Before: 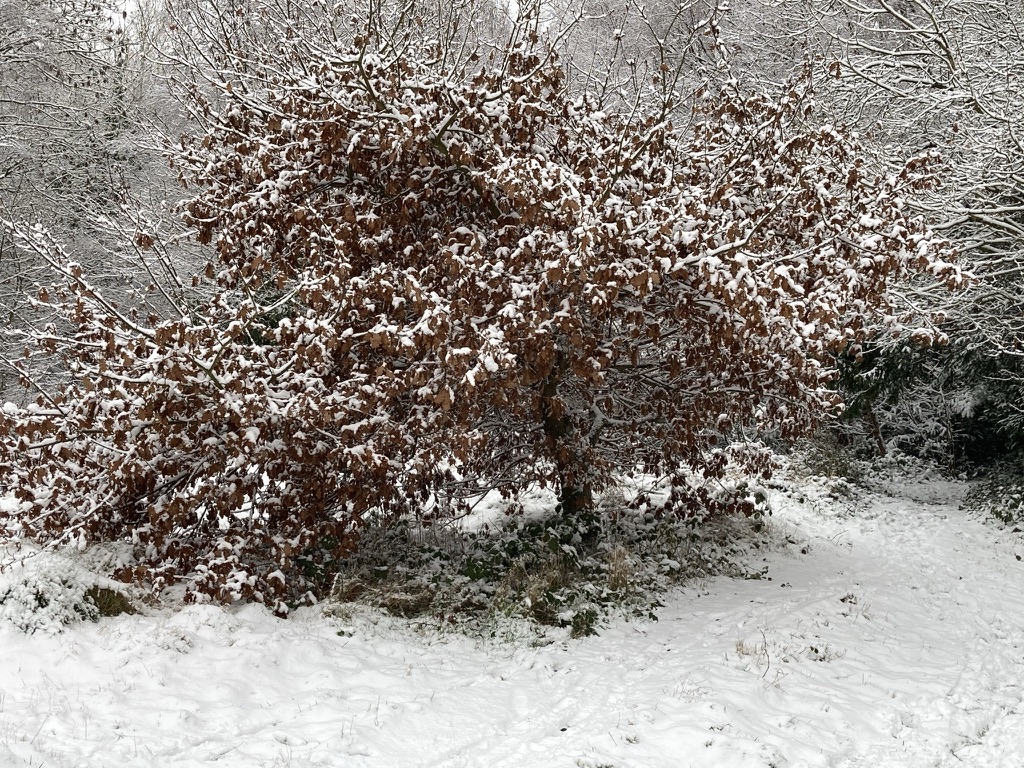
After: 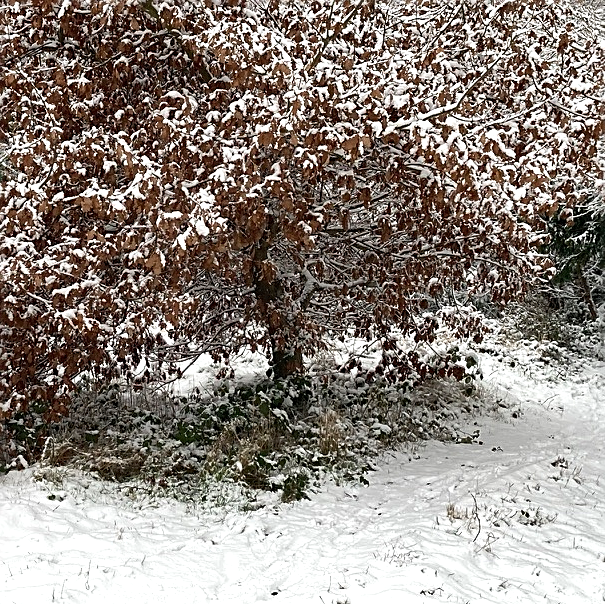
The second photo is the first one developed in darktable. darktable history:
sharpen: on, module defaults
white balance: emerald 1
base curve: curves: ch0 [(0, 0) (0.283, 0.295) (1, 1)], preserve colors none
shadows and highlights: radius 171.16, shadows 27, white point adjustment 3.13, highlights -67.95, soften with gaussian
exposure: exposure 0.2 EV, compensate highlight preservation false
crop and rotate: left 28.256%, top 17.734%, right 12.656%, bottom 3.573%
